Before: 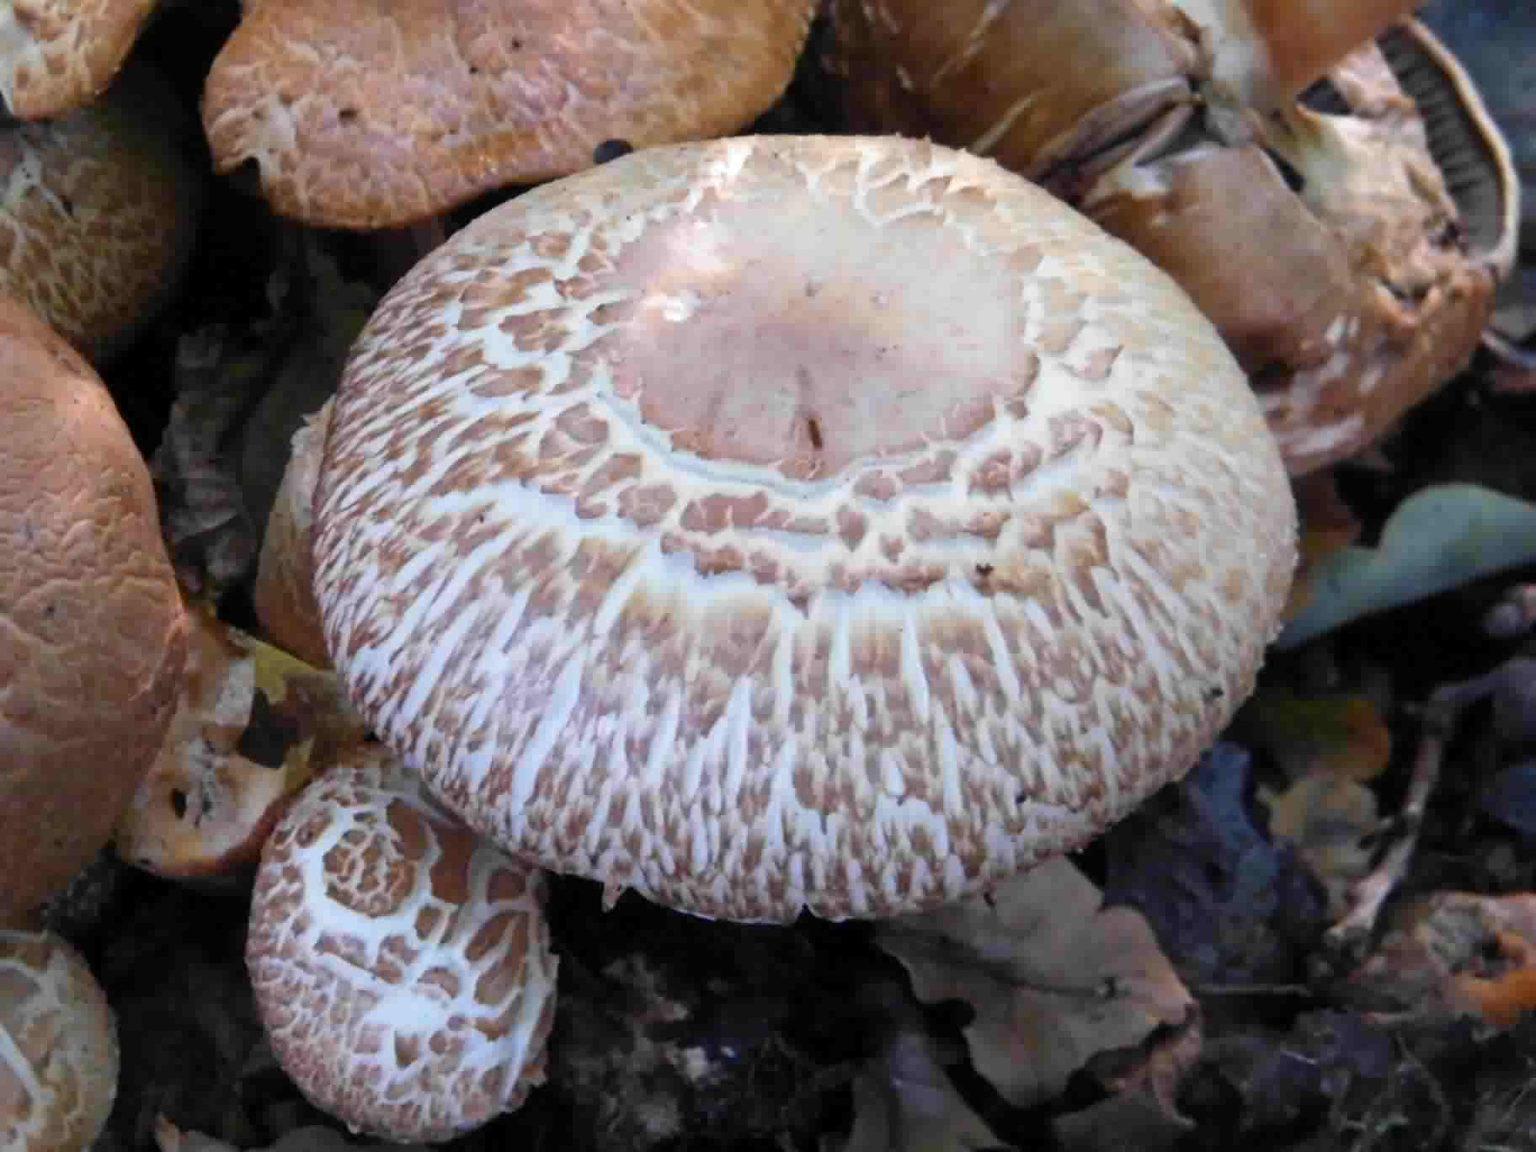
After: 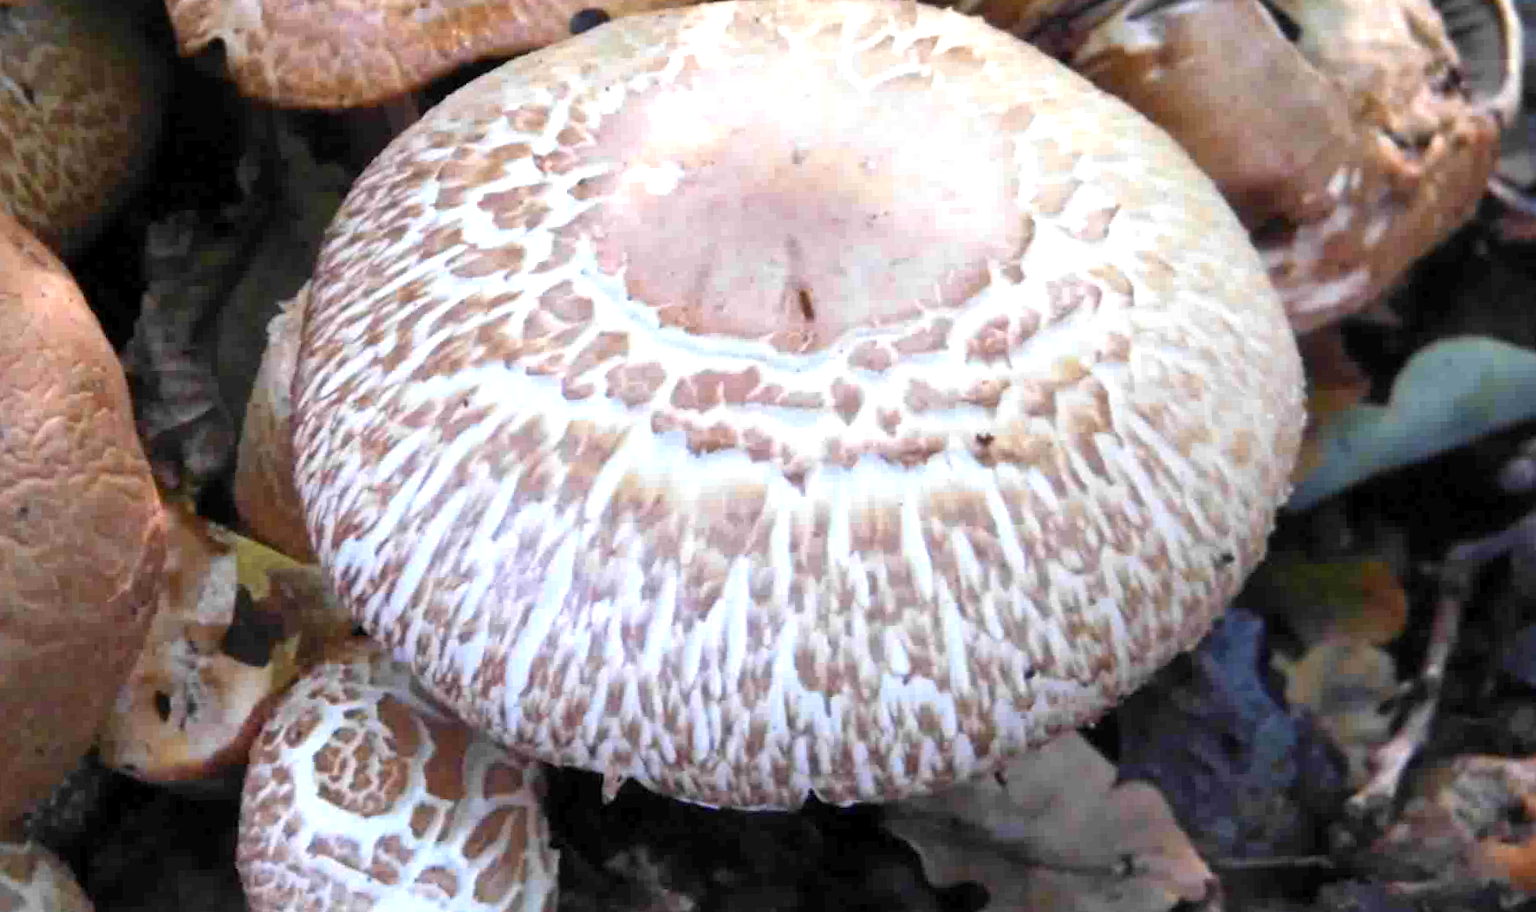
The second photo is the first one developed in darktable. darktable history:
rotate and perspective: rotation -1.77°, lens shift (horizontal) 0.004, automatic cropping off
crop and rotate: left 2.991%, top 13.302%, right 1.981%, bottom 12.636%
exposure: exposure 0.661 EV, compensate highlight preservation false
